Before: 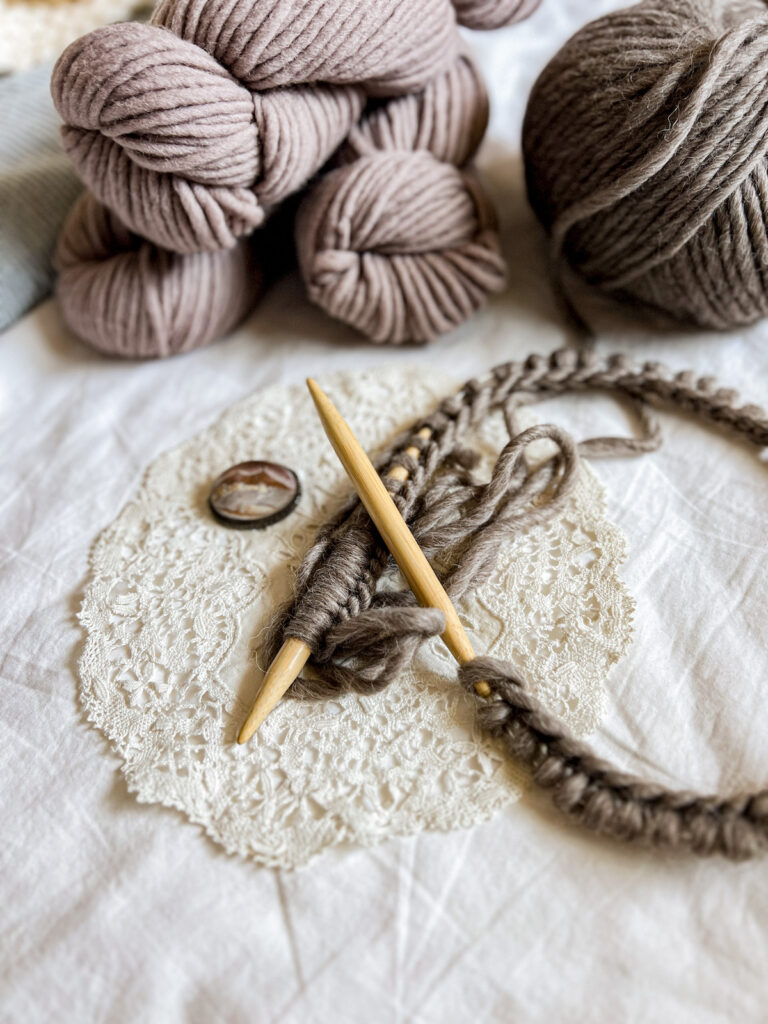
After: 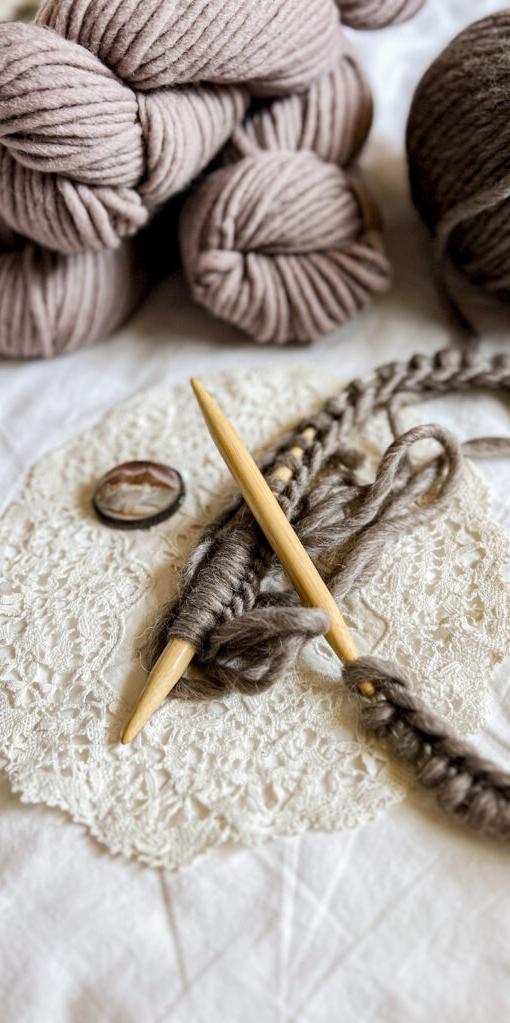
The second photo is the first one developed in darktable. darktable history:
crop and rotate: left 15.171%, right 18.351%
